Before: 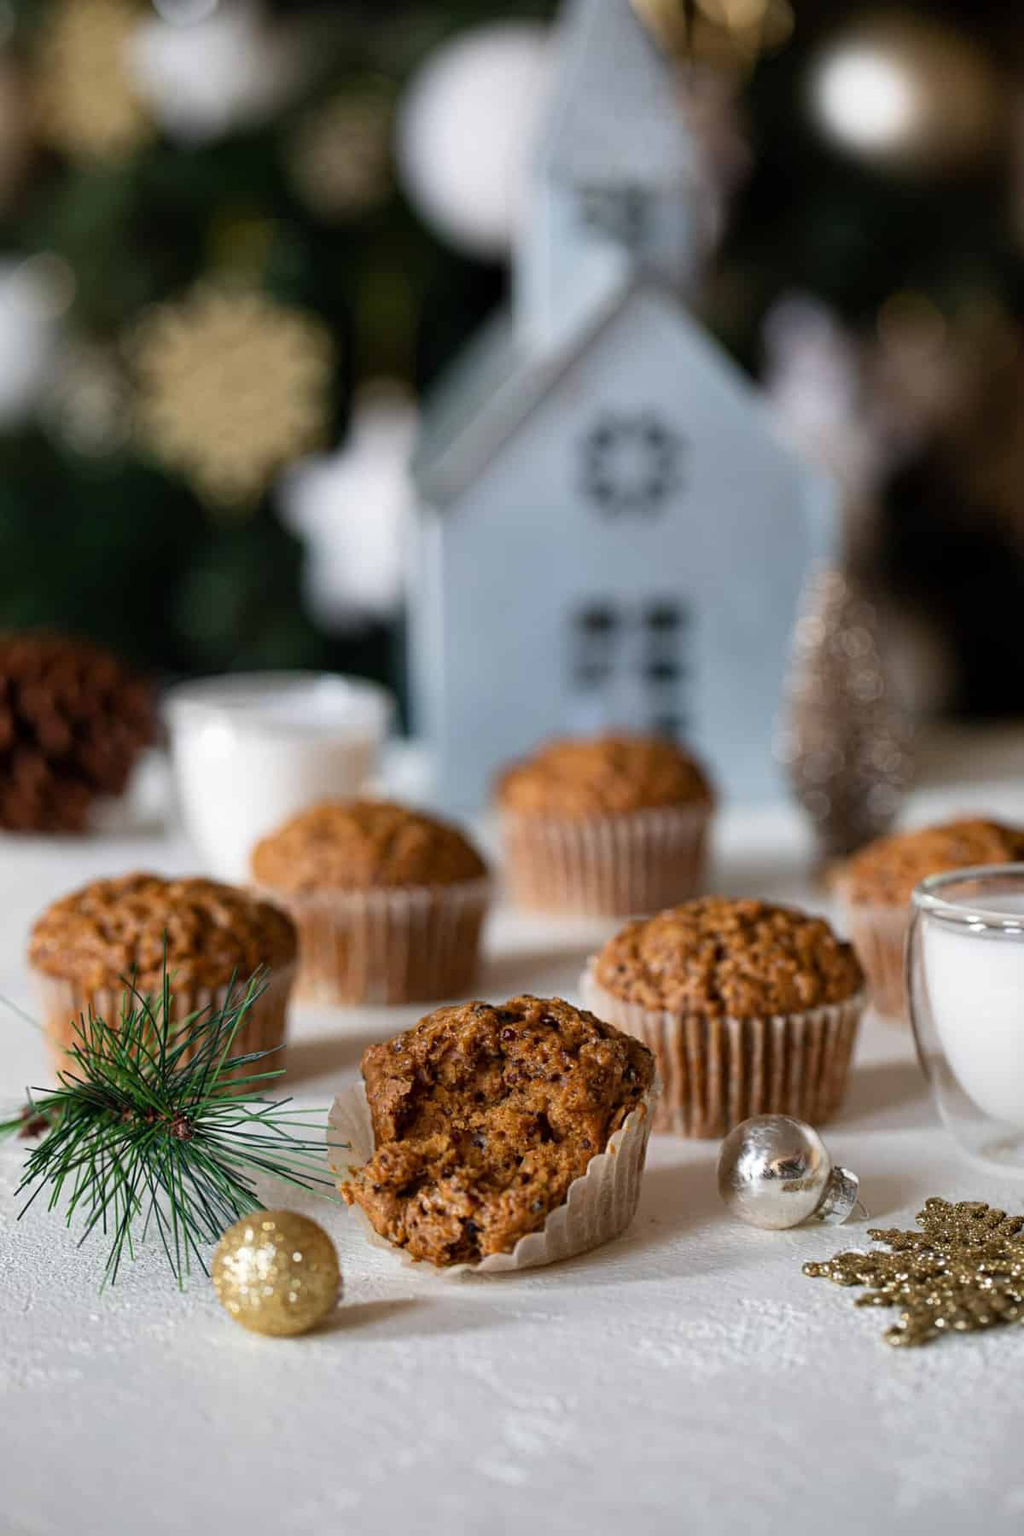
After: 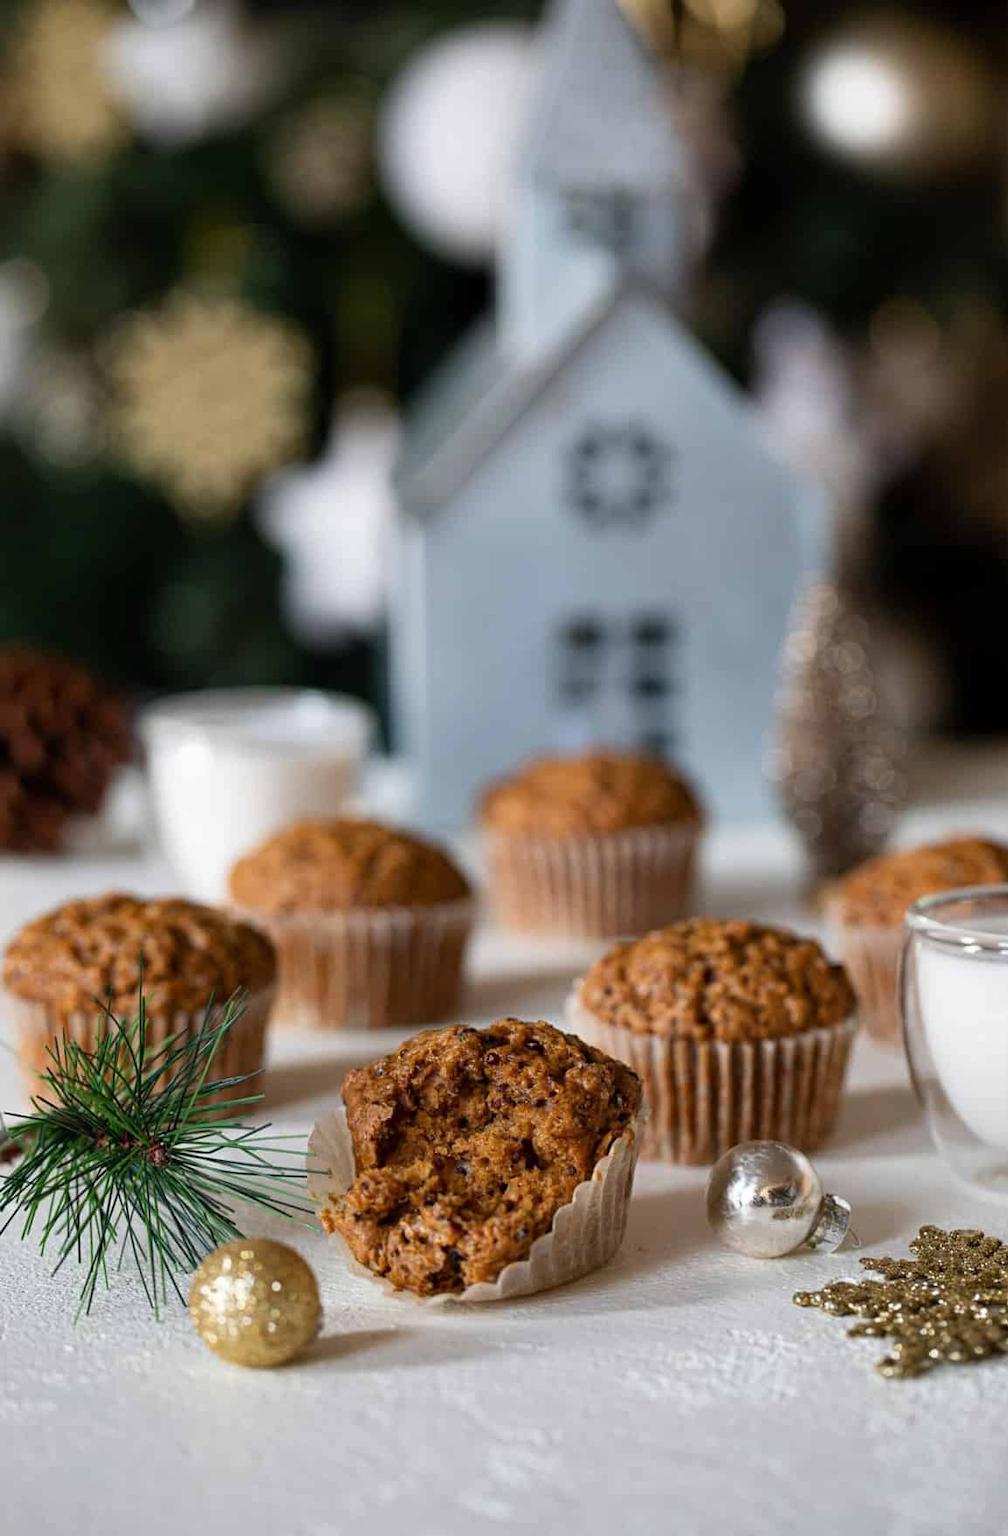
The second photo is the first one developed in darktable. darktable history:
crop and rotate: left 2.672%, right 1.016%, bottom 2.226%
